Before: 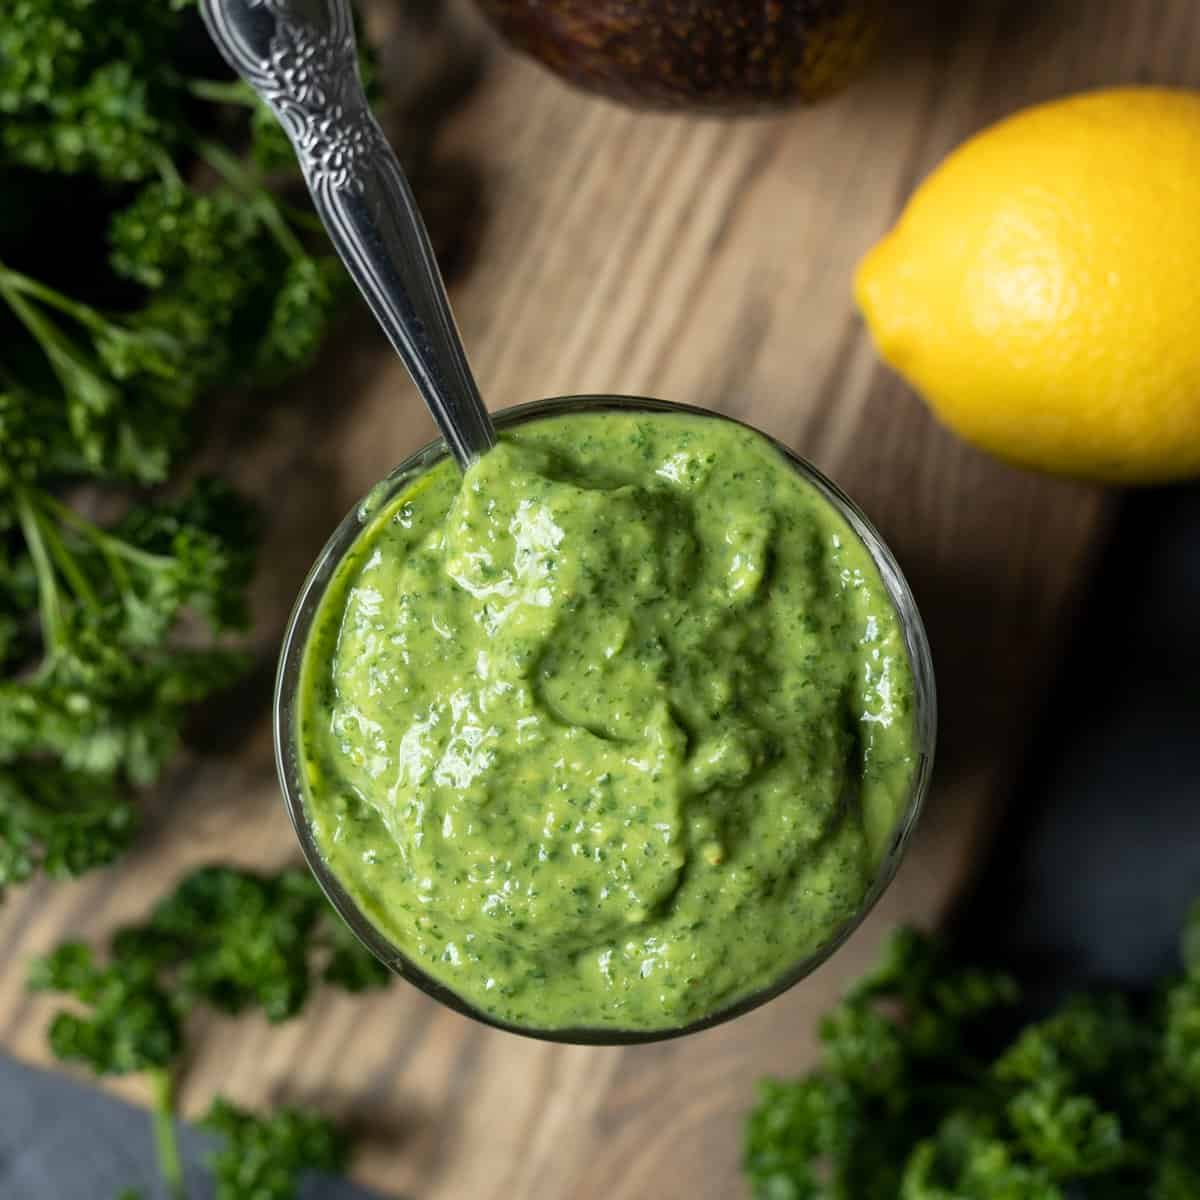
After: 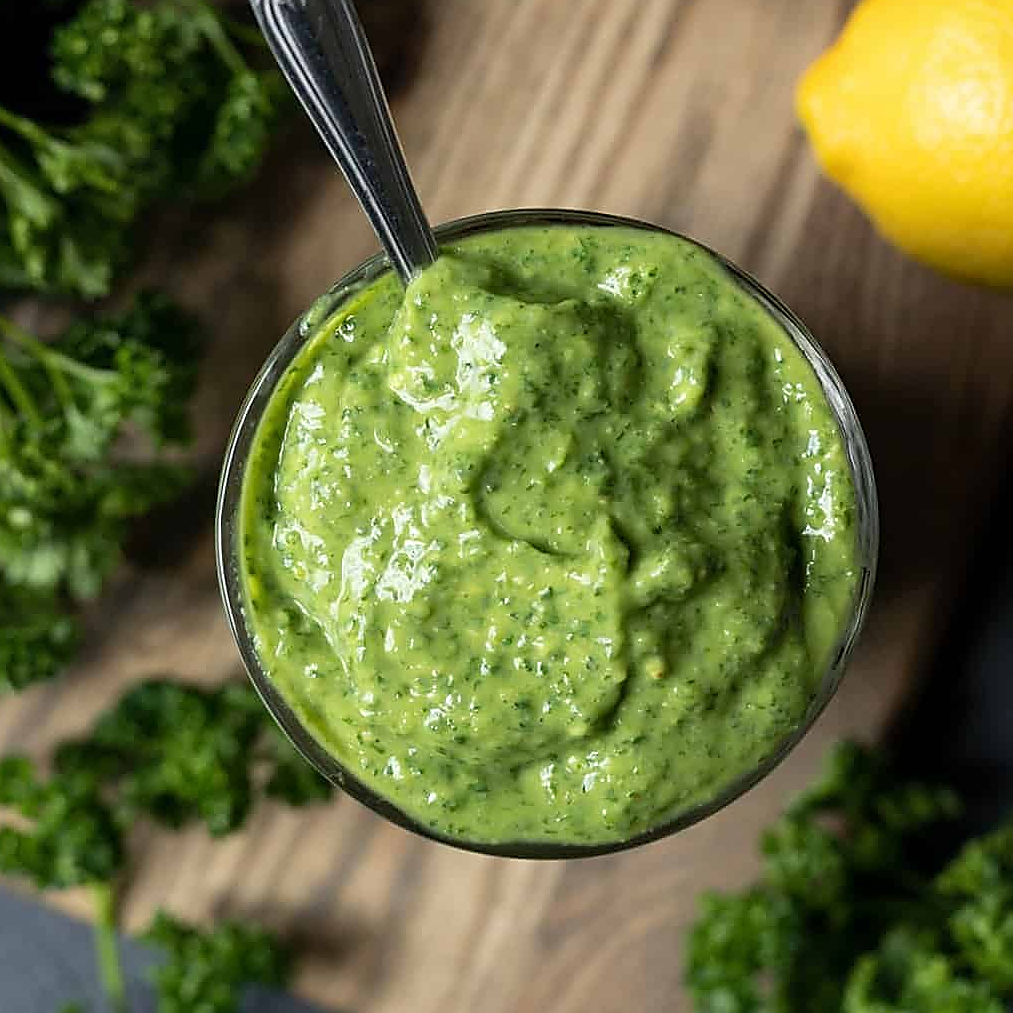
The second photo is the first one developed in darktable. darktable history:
sharpen: radius 1.4, amount 1.25, threshold 0.7
crop and rotate: left 4.842%, top 15.51%, right 10.668%
shadows and highlights: radius 337.17, shadows 29.01, soften with gaussian
